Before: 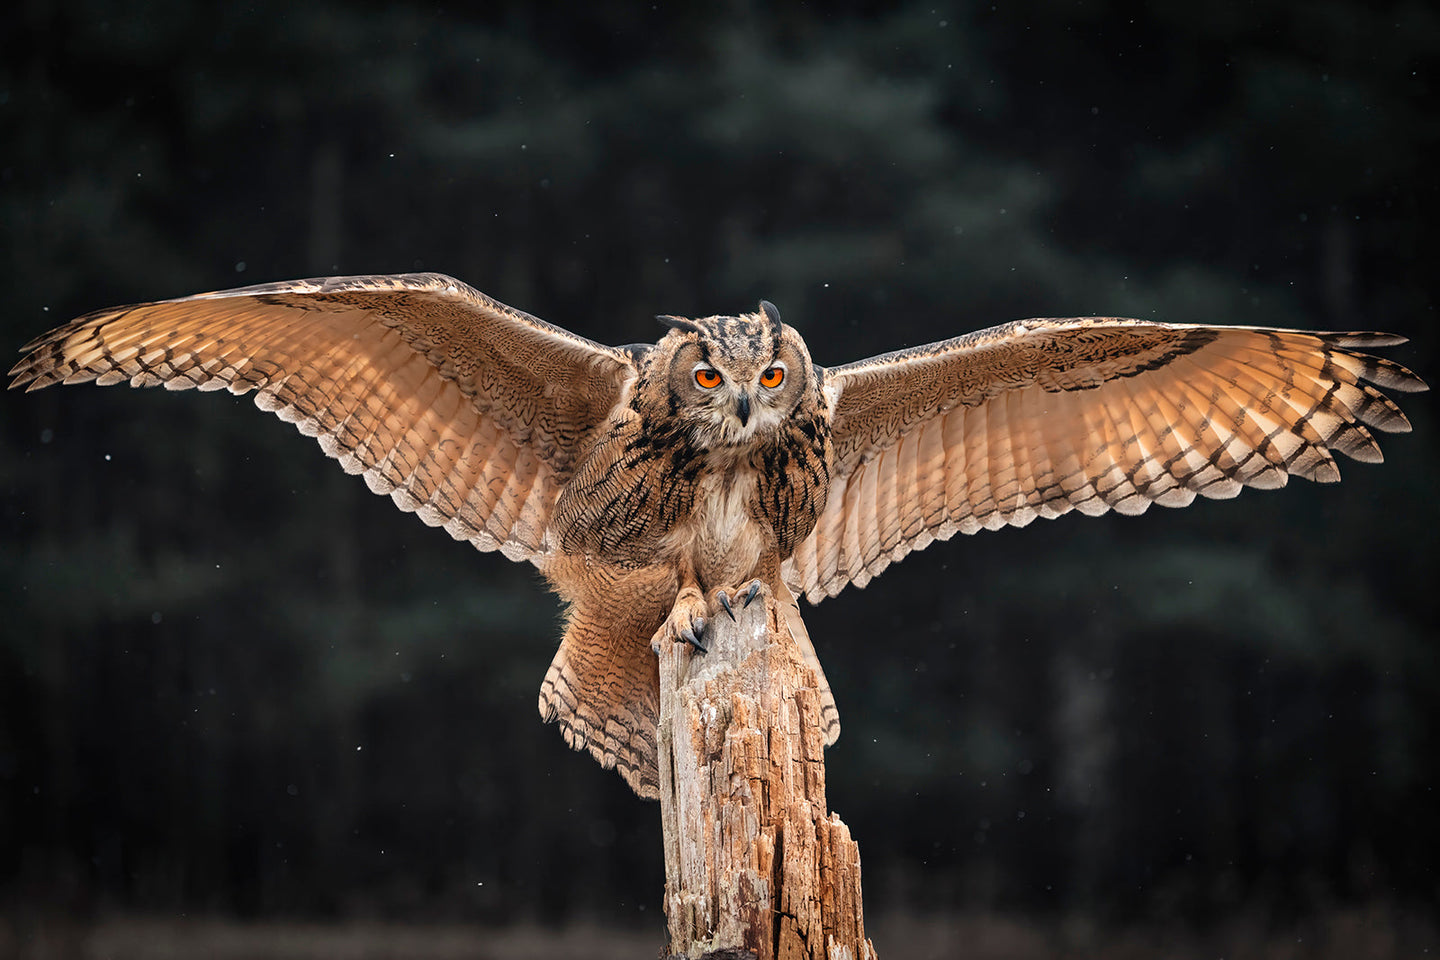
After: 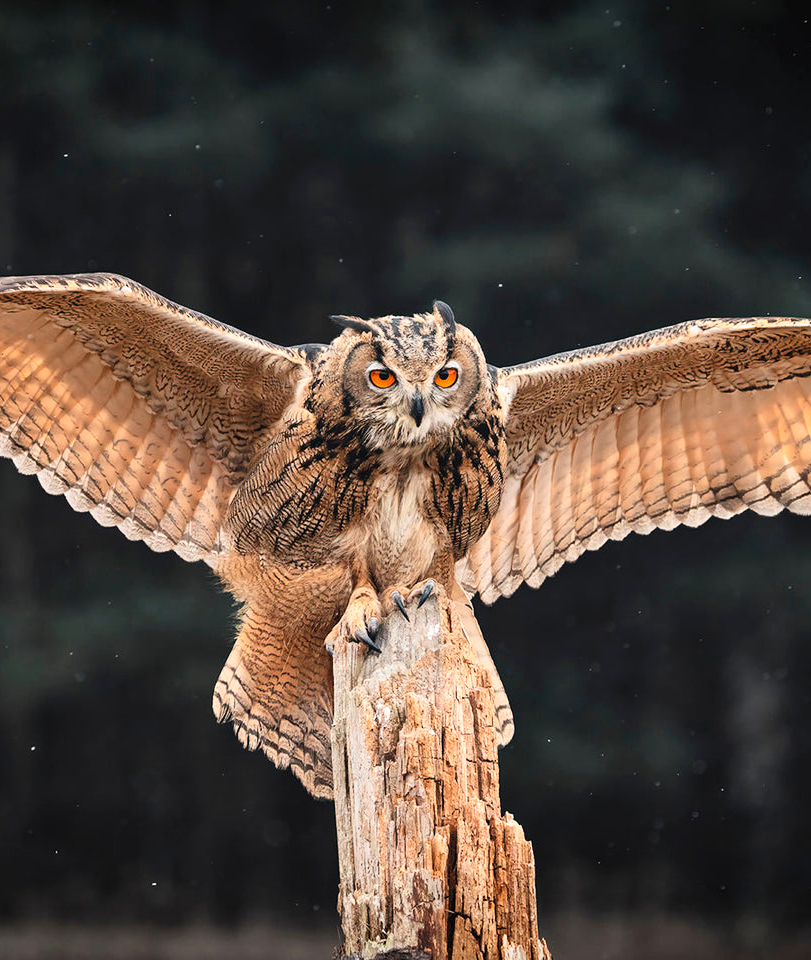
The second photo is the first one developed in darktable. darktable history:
contrast brightness saturation: contrast 0.195, brightness 0.15, saturation 0.137
crop and rotate: left 22.676%, right 20.977%
shadows and highlights: shadows 3.2, highlights -19.18, soften with gaussian
